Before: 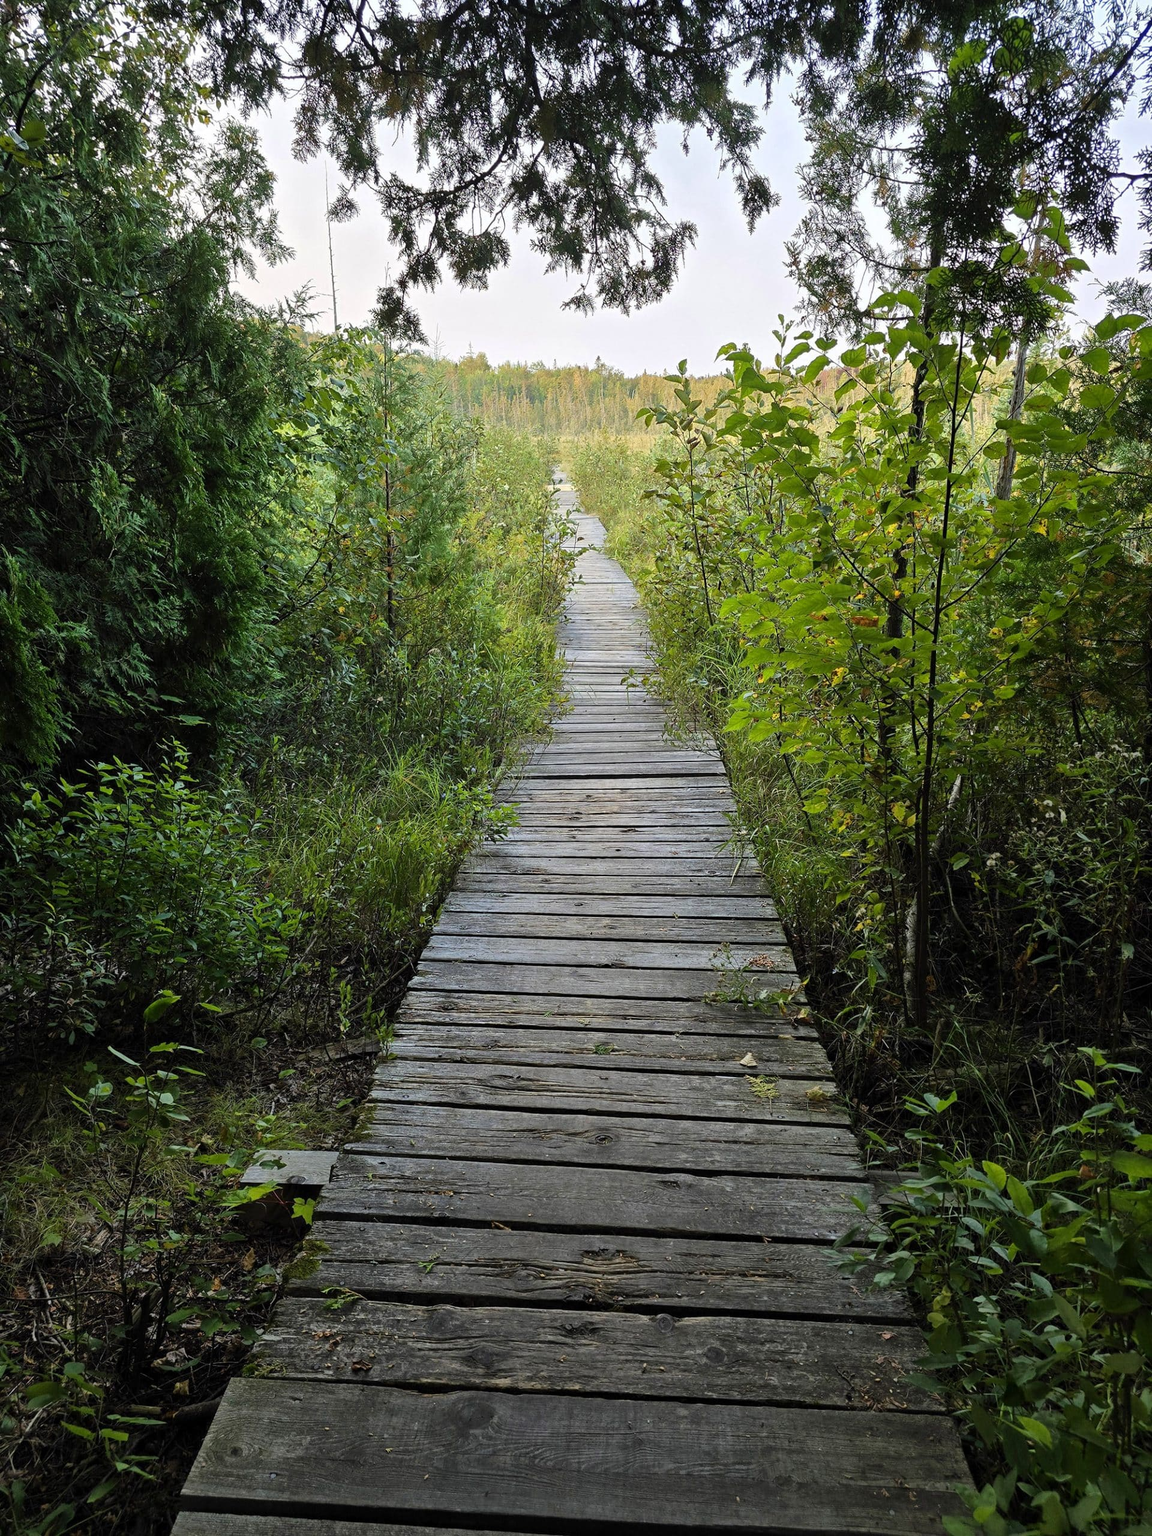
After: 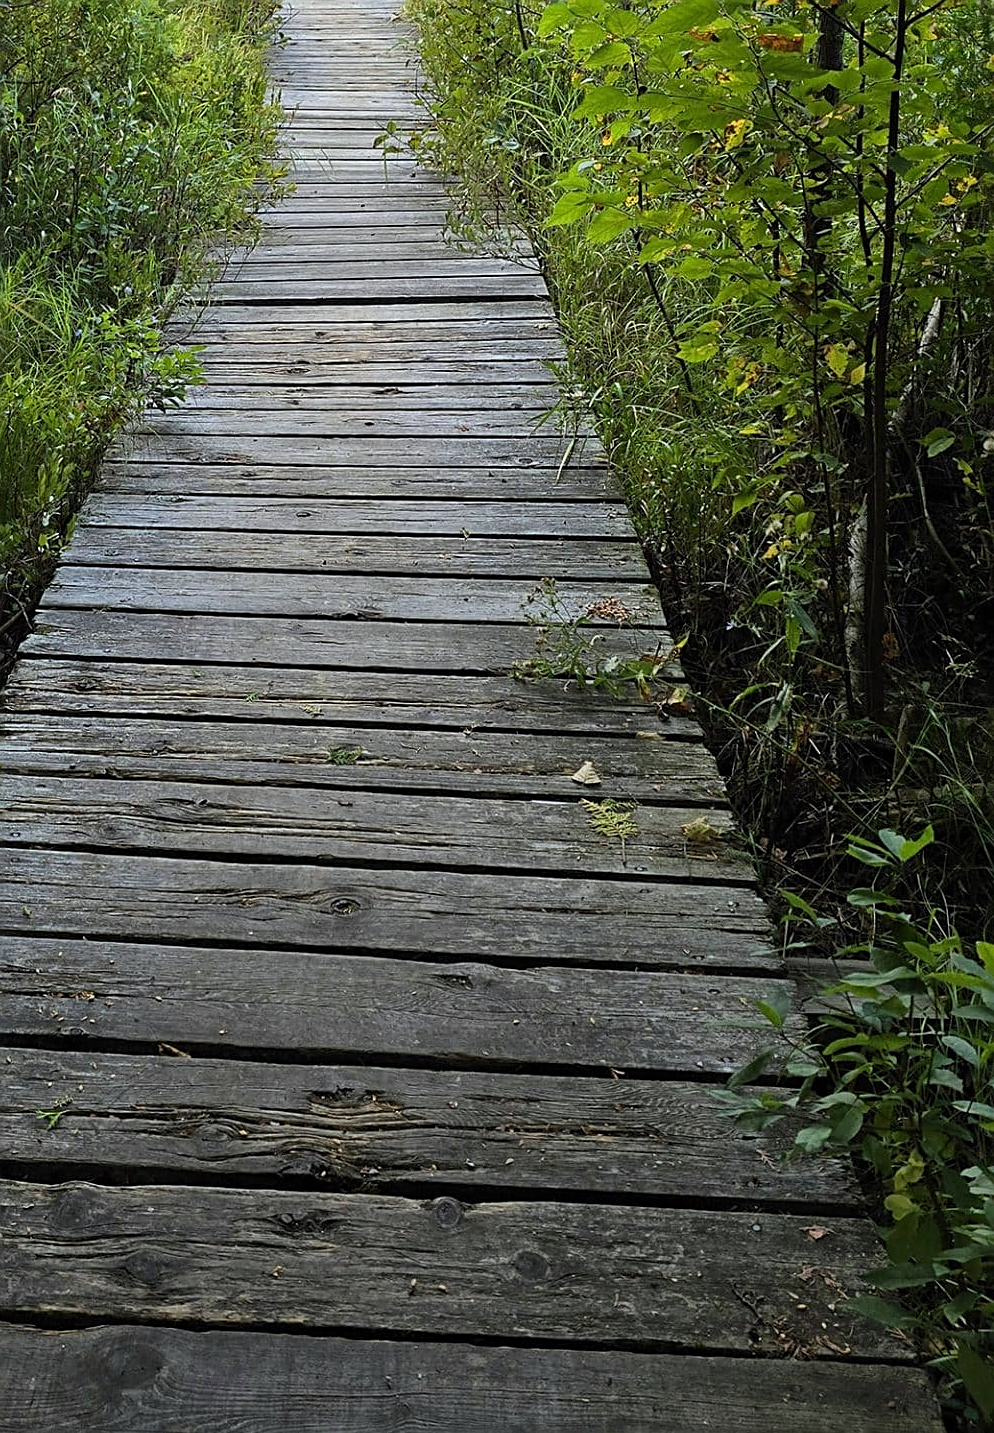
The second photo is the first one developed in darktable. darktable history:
crop: left 34.479%, top 38.822%, right 13.718%, bottom 5.172%
white balance: red 0.986, blue 1.01
sharpen: on, module defaults
